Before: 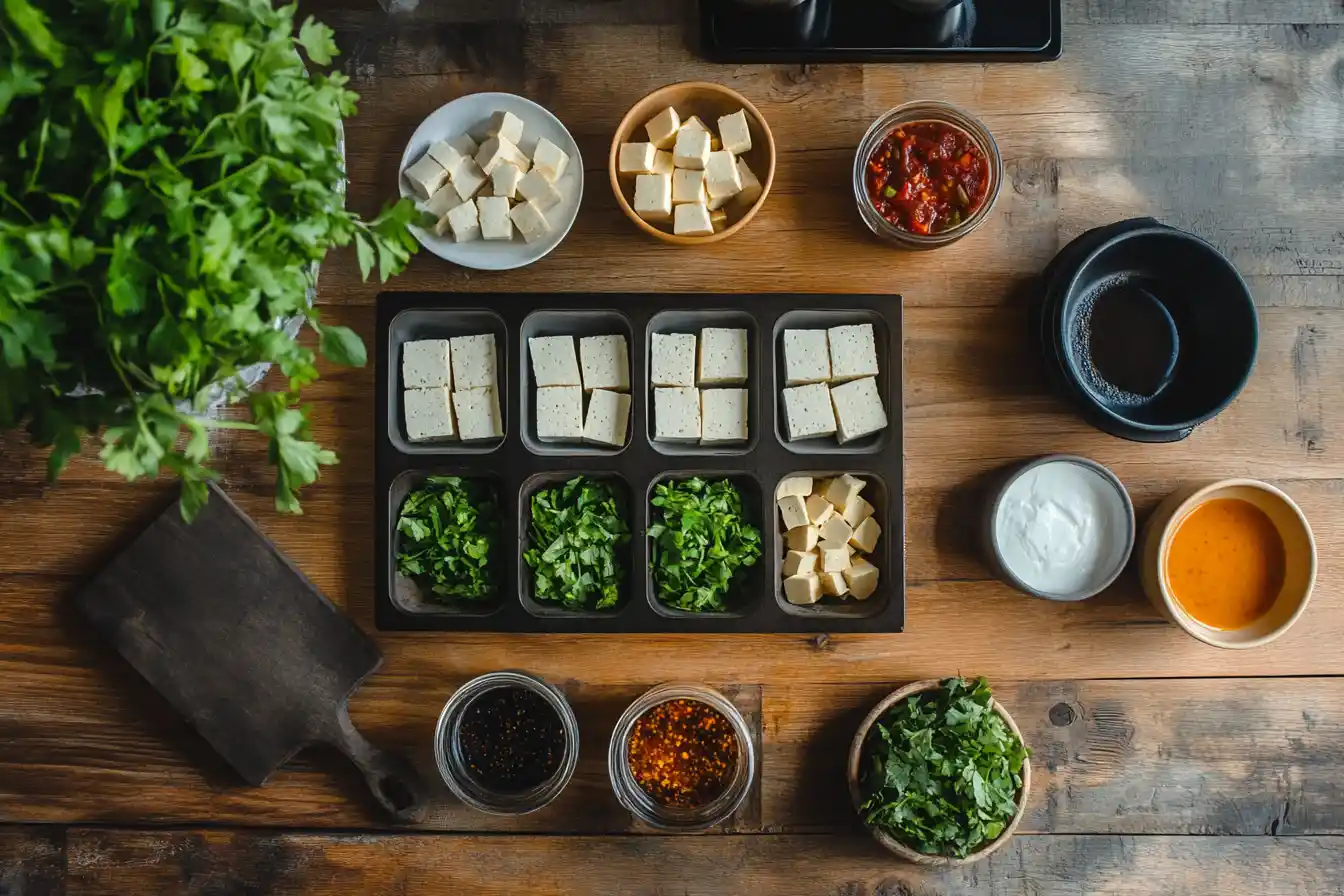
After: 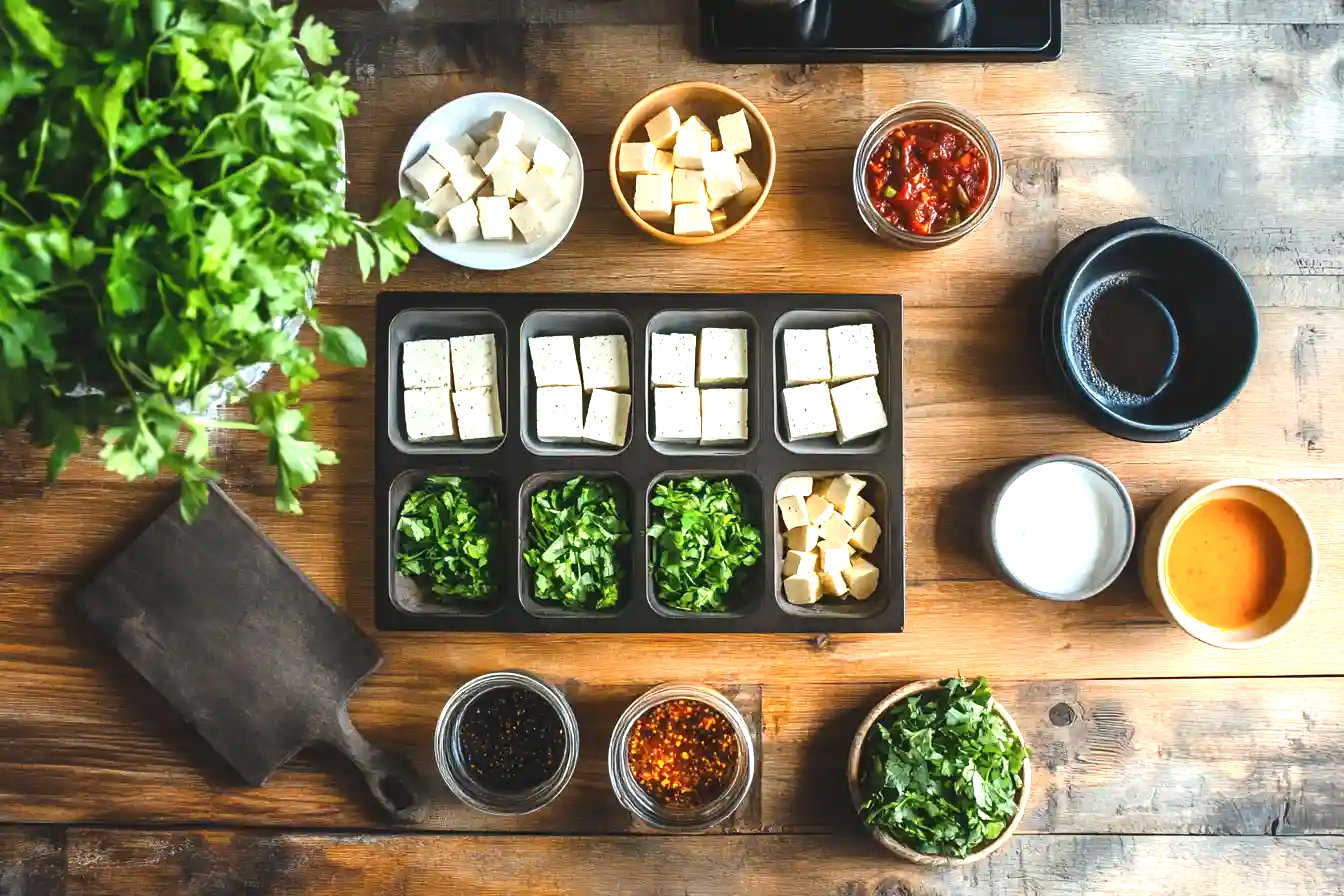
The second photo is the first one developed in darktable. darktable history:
shadows and highlights: shadows 0.689, highlights 38.92
color calibration: illuminant same as pipeline (D50), adaptation XYZ, x 0.346, y 0.358, temperature 5010.21 K
exposure: black level correction 0, exposure 1.199 EV, compensate exposure bias true, compensate highlight preservation false
